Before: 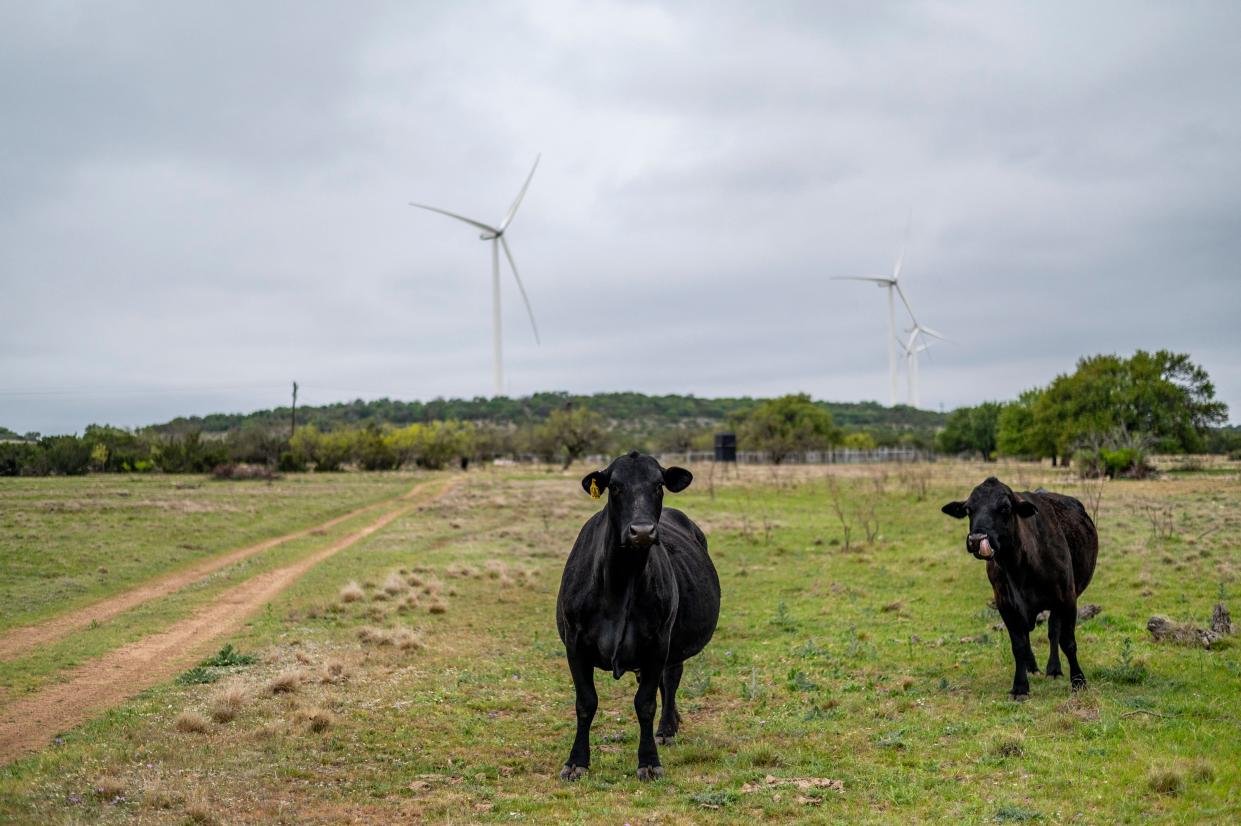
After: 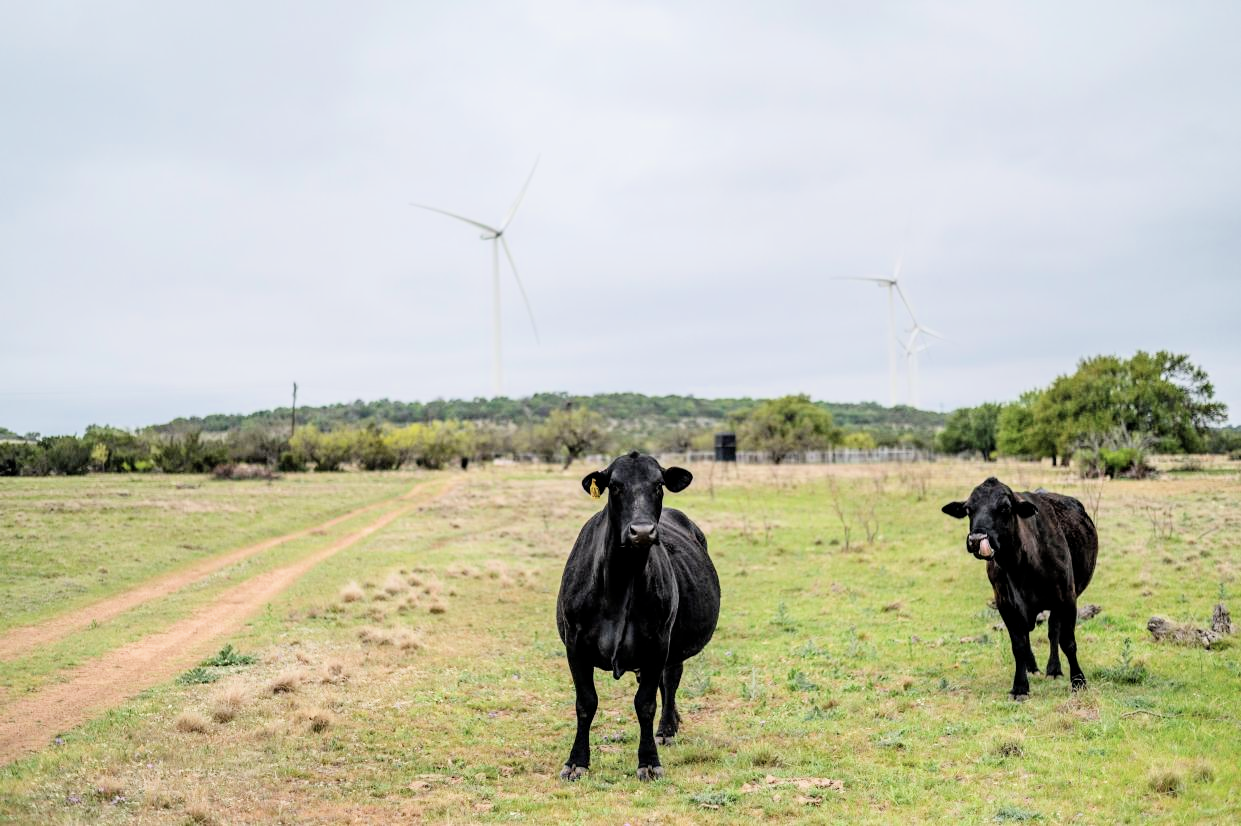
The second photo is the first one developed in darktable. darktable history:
exposure: black level correction 0.001, exposure 1.398 EV, compensate exposure bias true, compensate highlight preservation false
filmic rgb: black relative exposure -7.47 EV, white relative exposure 4.86 EV, hardness 3.4, color science v6 (2022)
contrast brightness saturation: contrast 0.062, brightness -0.007, saturation -0.225
